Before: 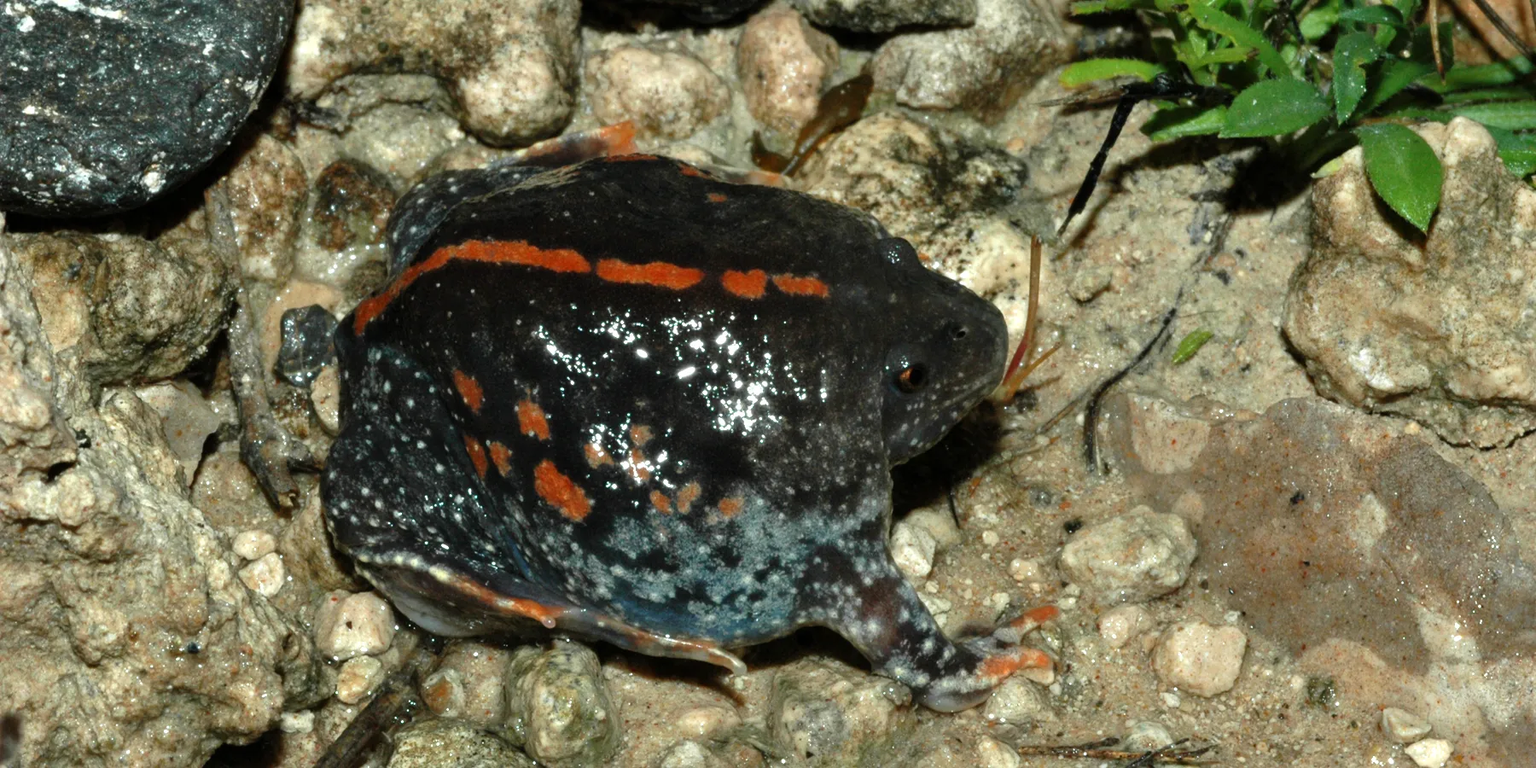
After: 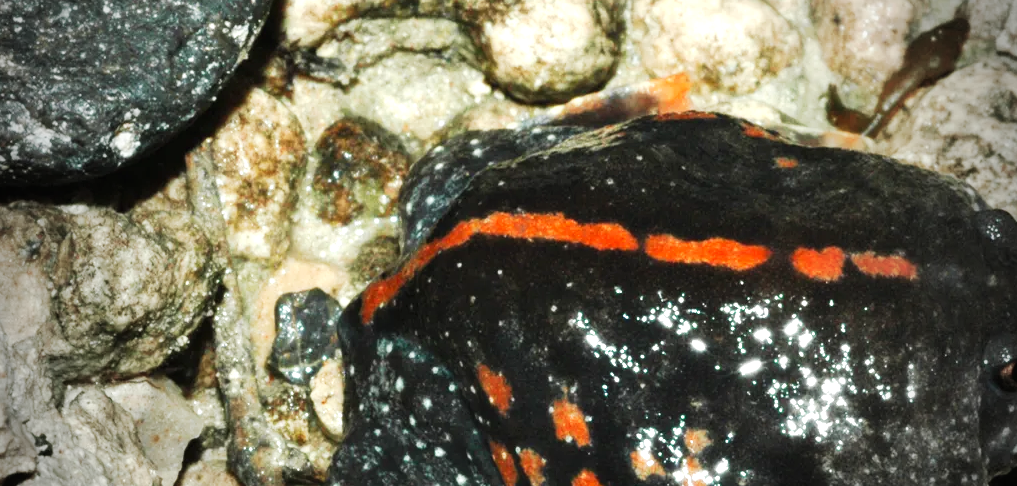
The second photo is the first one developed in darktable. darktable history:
tone curve: curves: ch0 [(0, 0.013) (0.104, 0.103) (0.258, 0.267) (0.448, 0.489) (0.709, 0.794) (0.895, 0.915) (0.994, 0.971)]; ch1 [(0, 0) (0.335, 0.298) (0.446, 0.416) (0.488, 0.488) (0.515, 0.504) (0.581, 0.615) (0.635, 0.661) (1, 1)]; ch2 [(0, 0) (0.314, 0.306) (0.436, 0.447) (0.502, 0.5) (0.538, 0.541) (0.568, 0.603) (0.641, 0.635) (0.717, 0.701) (1, 1)], preserve colors none
crop and rotate: left 3.05%, top 7.696%, right 40.423%, bottom 38.208%
exposure: black level correction 0, exposure 1.016 EV, compensate highlight preservation false
vignetting: fall-off start 64.63%, brightness -0.575, width/height ratio 0.878
